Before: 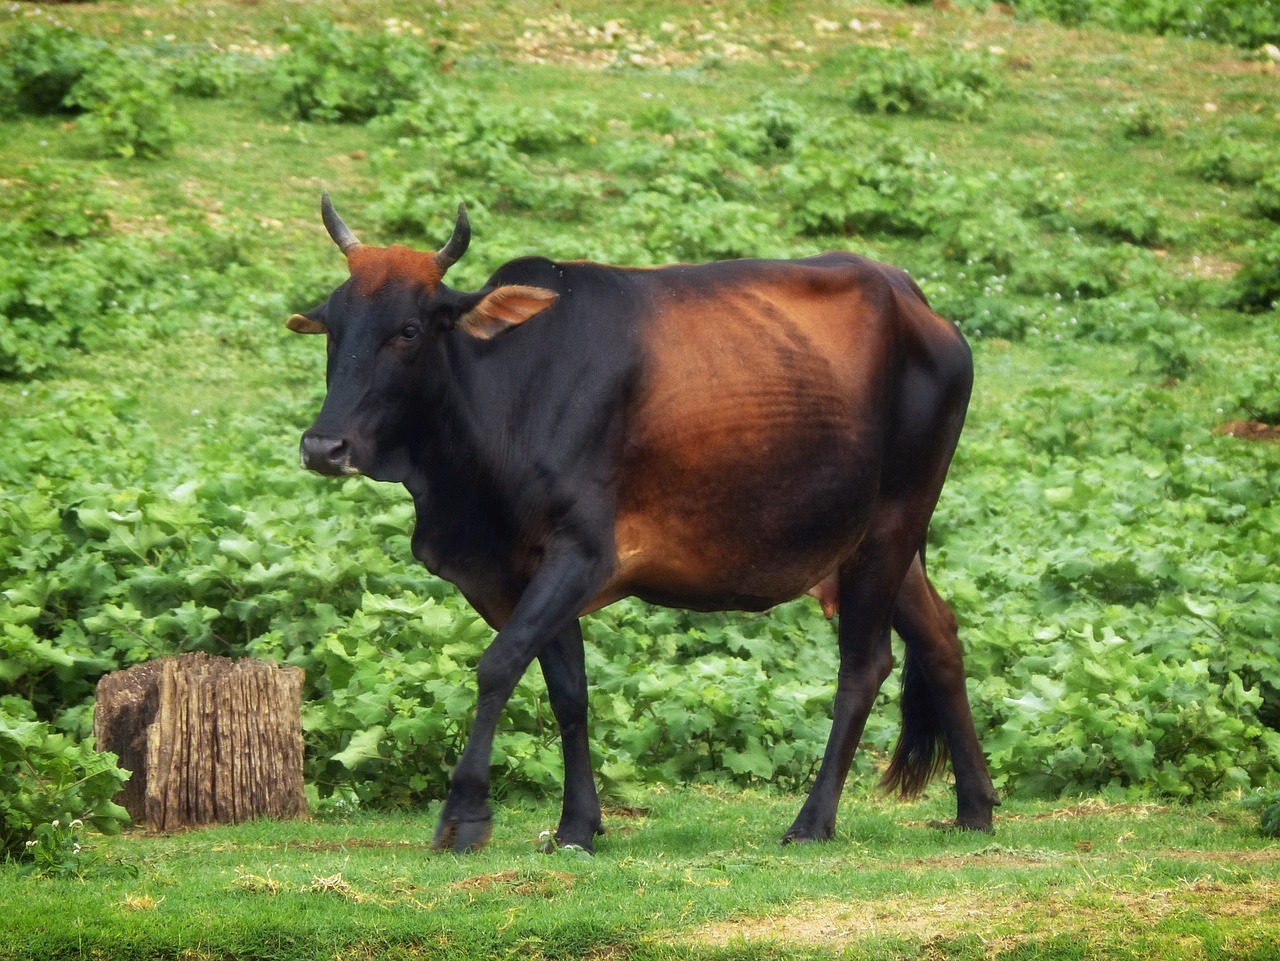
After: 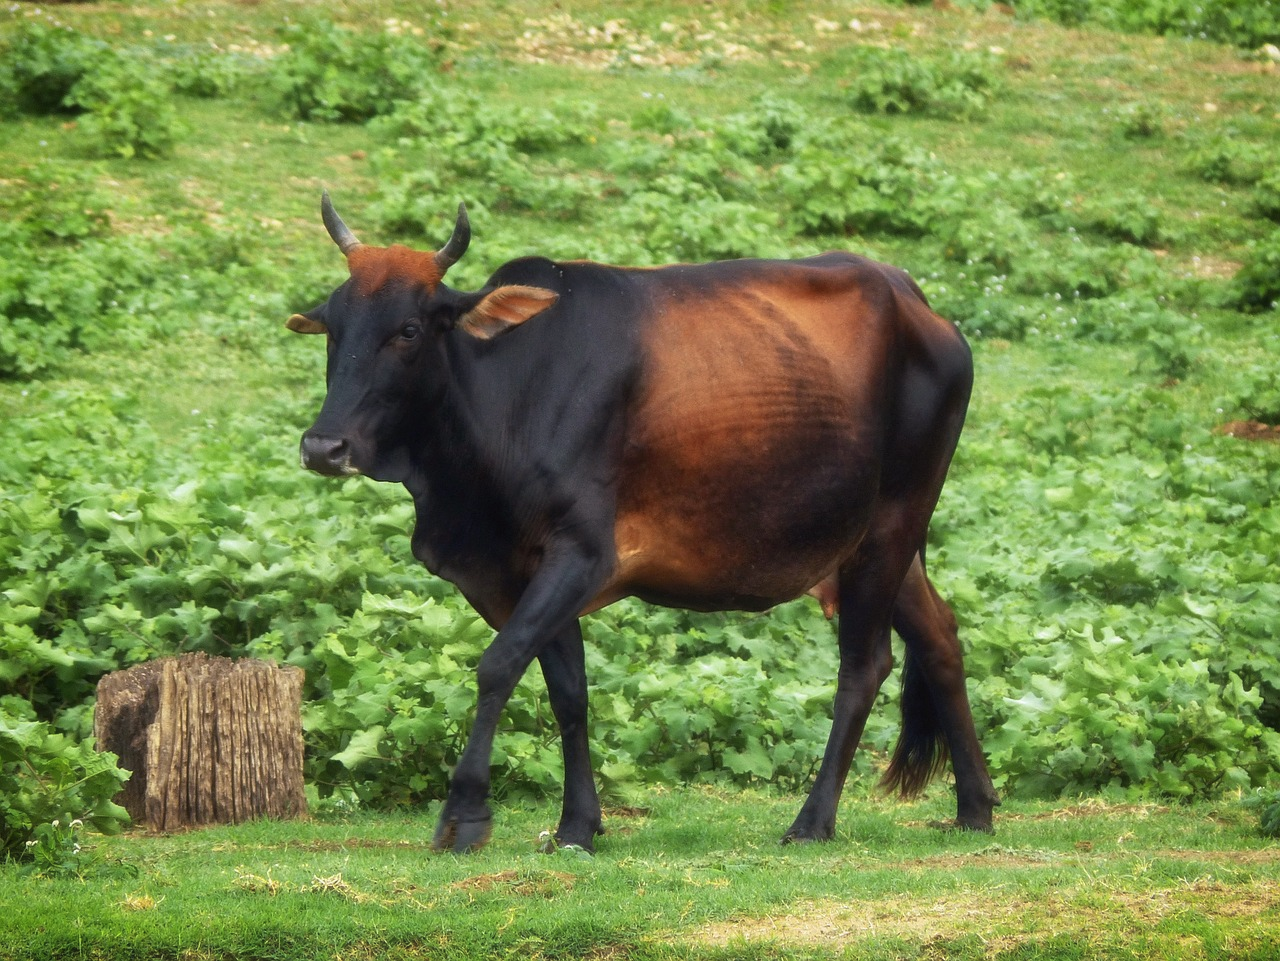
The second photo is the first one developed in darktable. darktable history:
color correction: highlights b* 0.049
haze removal: strength -0.047, compatibility mode true, adaptive false
